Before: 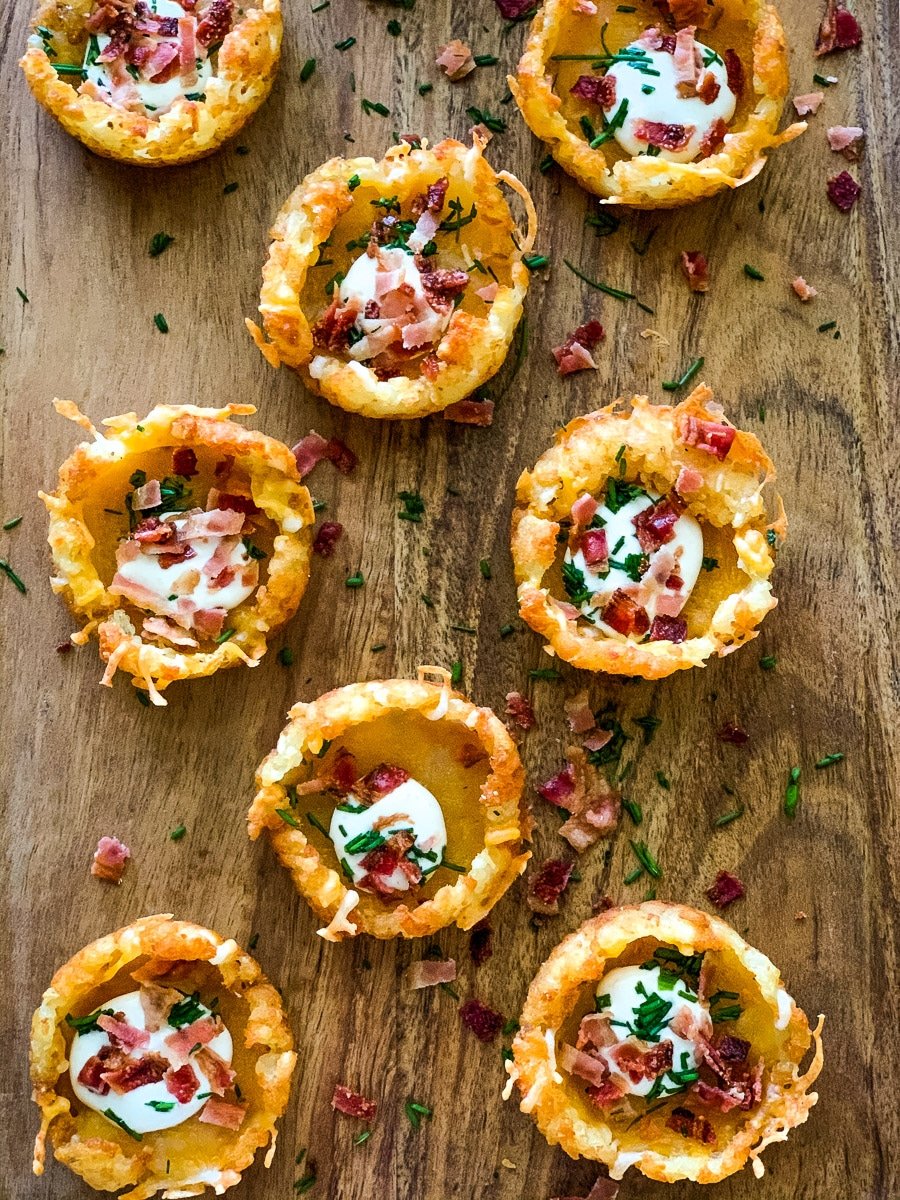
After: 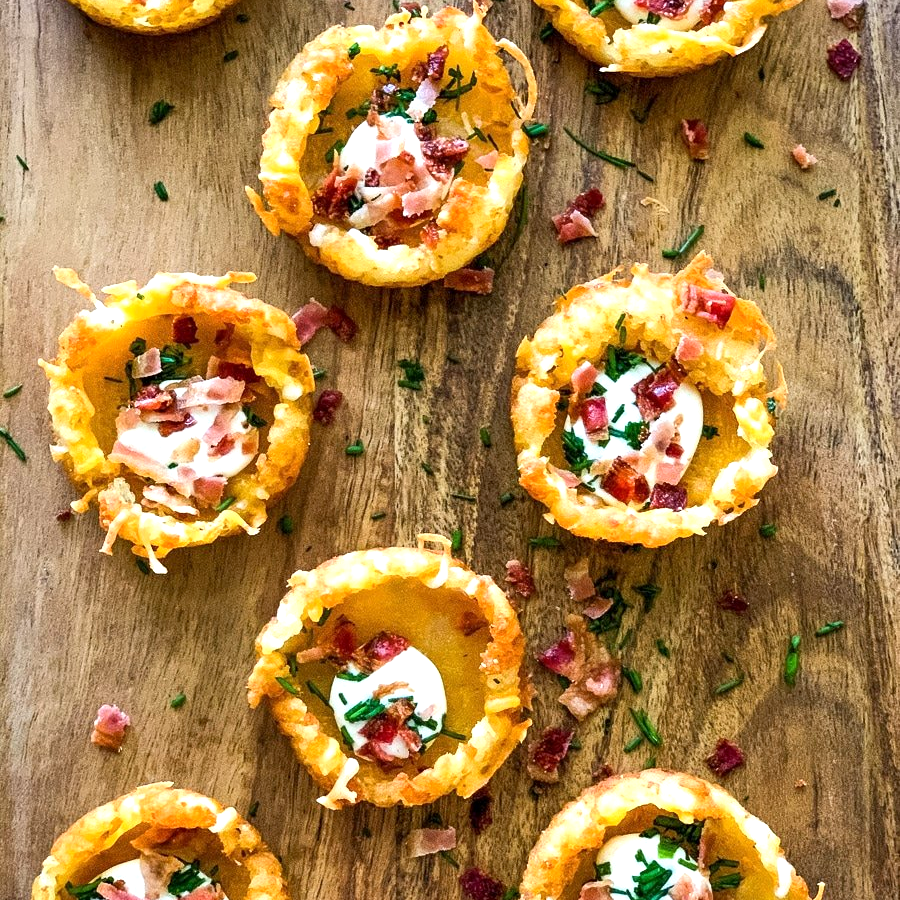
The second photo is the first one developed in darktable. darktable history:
crop: top 11.059%, bottom 13.884%
exposure: black level correction 0.001, exposure 0.499 EV, compensate highlight preservation false
